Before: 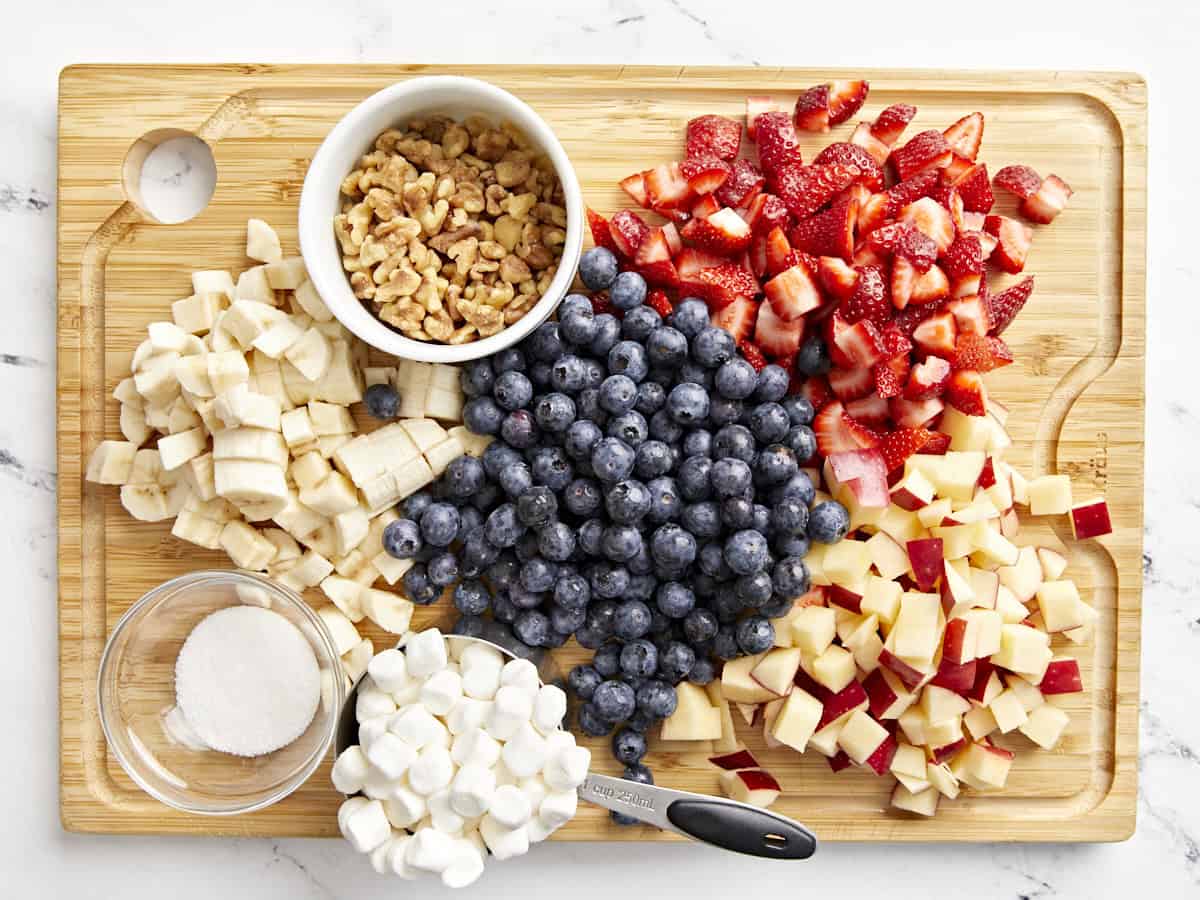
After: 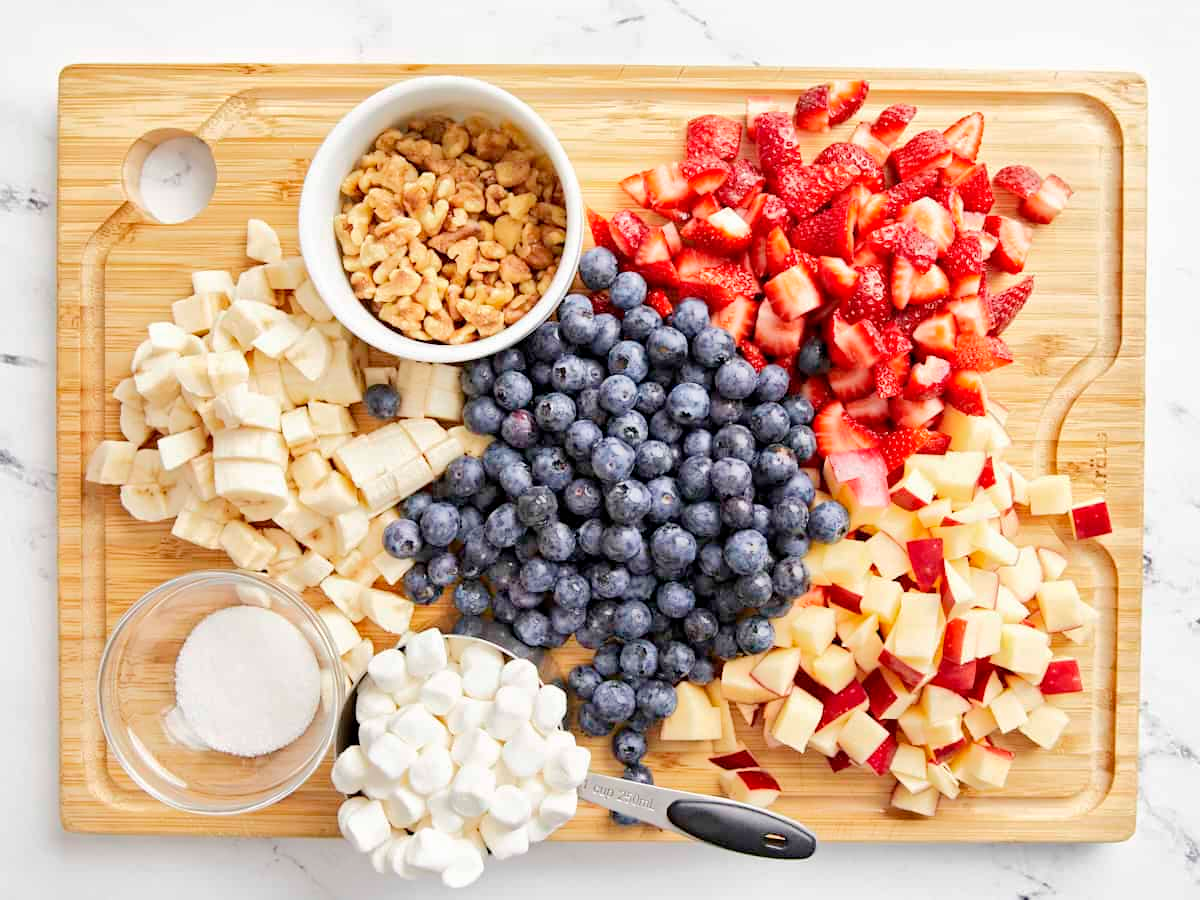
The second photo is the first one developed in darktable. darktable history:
exposure: compensate highlight preservation false
tone equalizer: -8 EV 1.99 EV, -7 EV 1.99 EV, -6 EV 1.97 EV, -5 EV 1.98 EV, -4 EV 1.97 EV, -3 EV 1.47 EV, -2 EV 0.991 EV, -1 EV 0.495 EV, smoothing diameter 24.94%, edges refinement/feathering 10.39, preserve details guided filter
